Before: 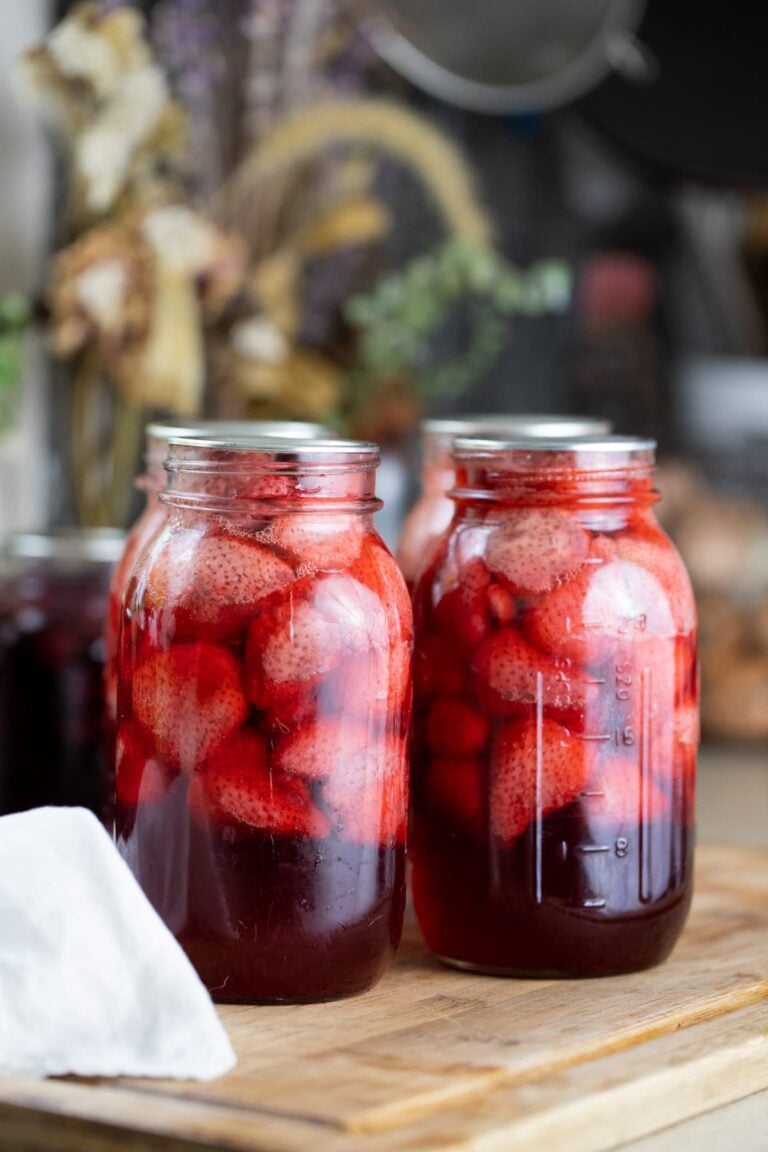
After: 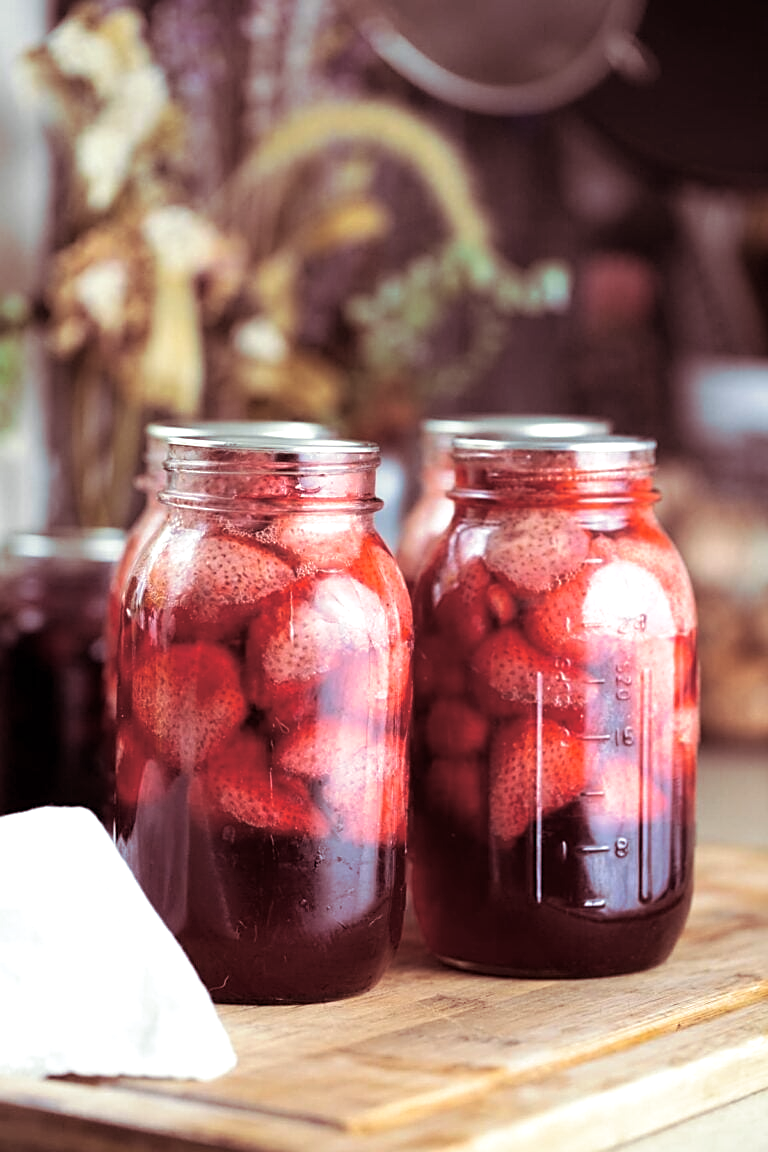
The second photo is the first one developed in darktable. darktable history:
exposure: exposure 0.376 EV, compensate highlight preservation false
split-toning: shadows › hue 360°
sharpen: on, module defaults
